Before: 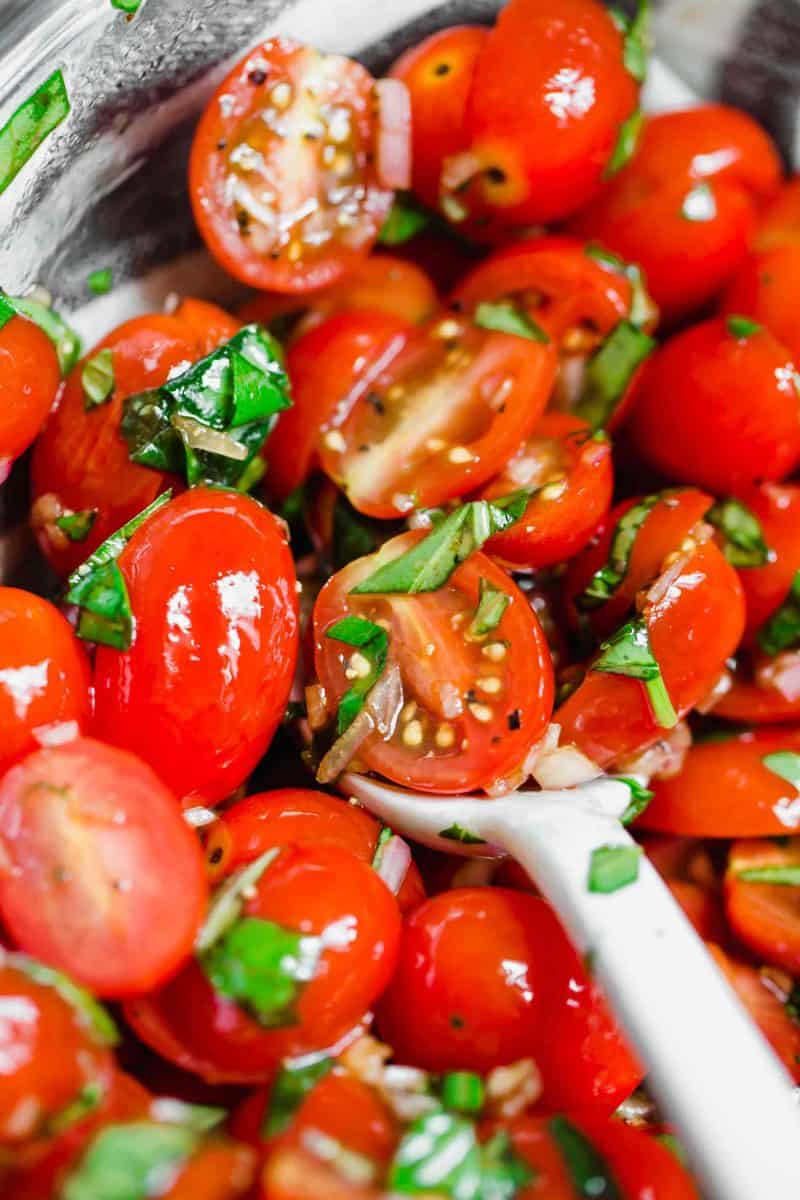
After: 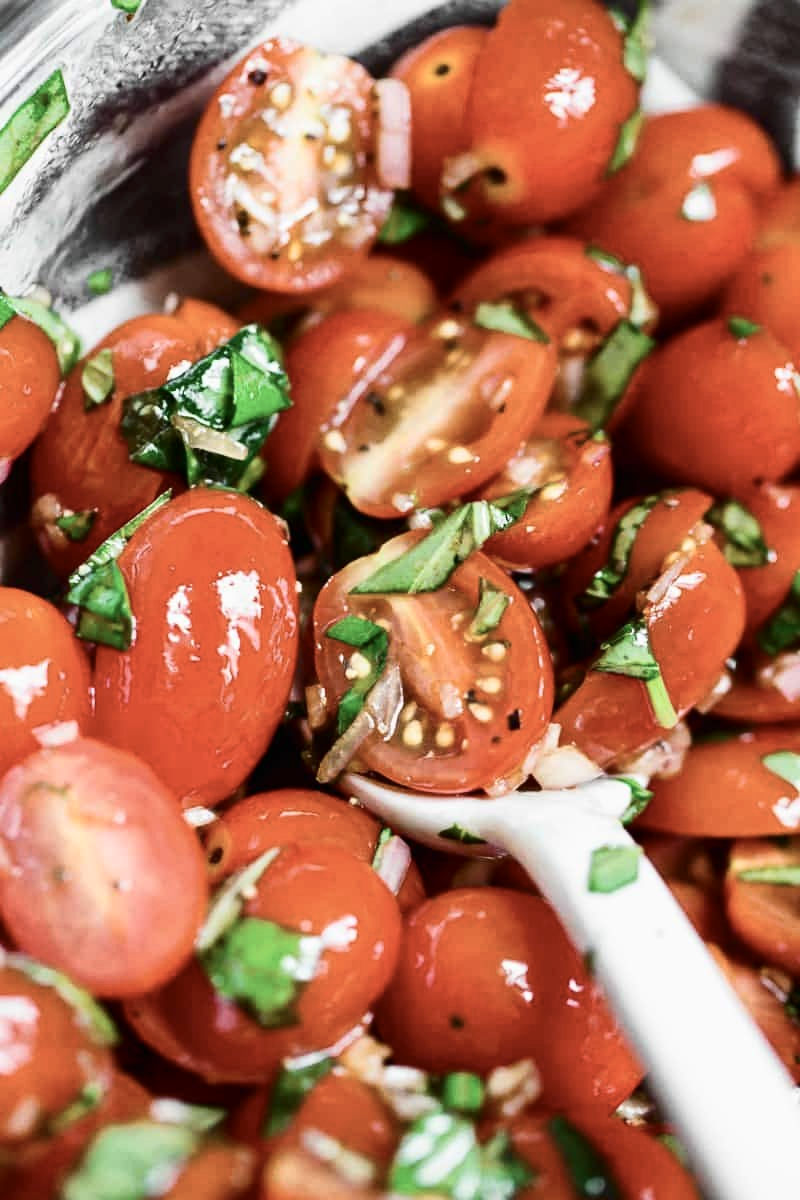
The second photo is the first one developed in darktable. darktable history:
contrast brightness saturation: contrast 0.25, saturation -0.307
